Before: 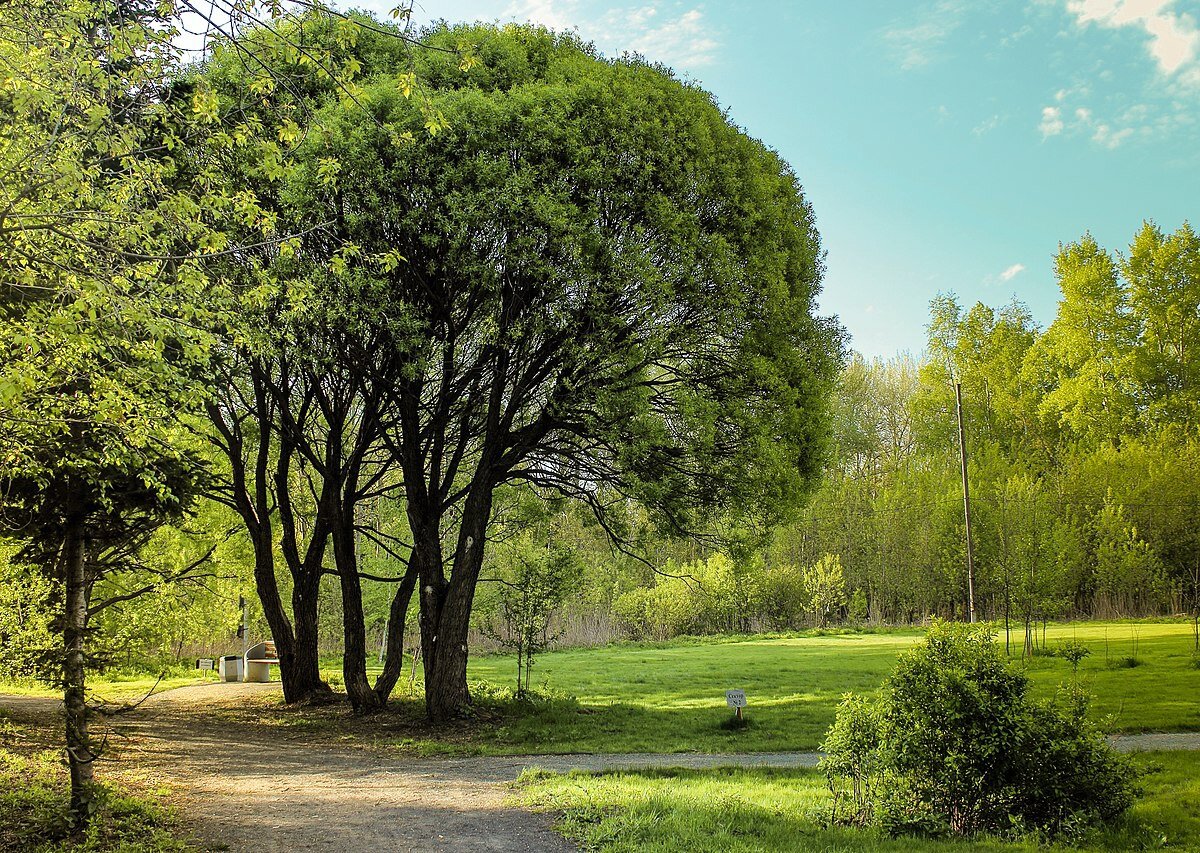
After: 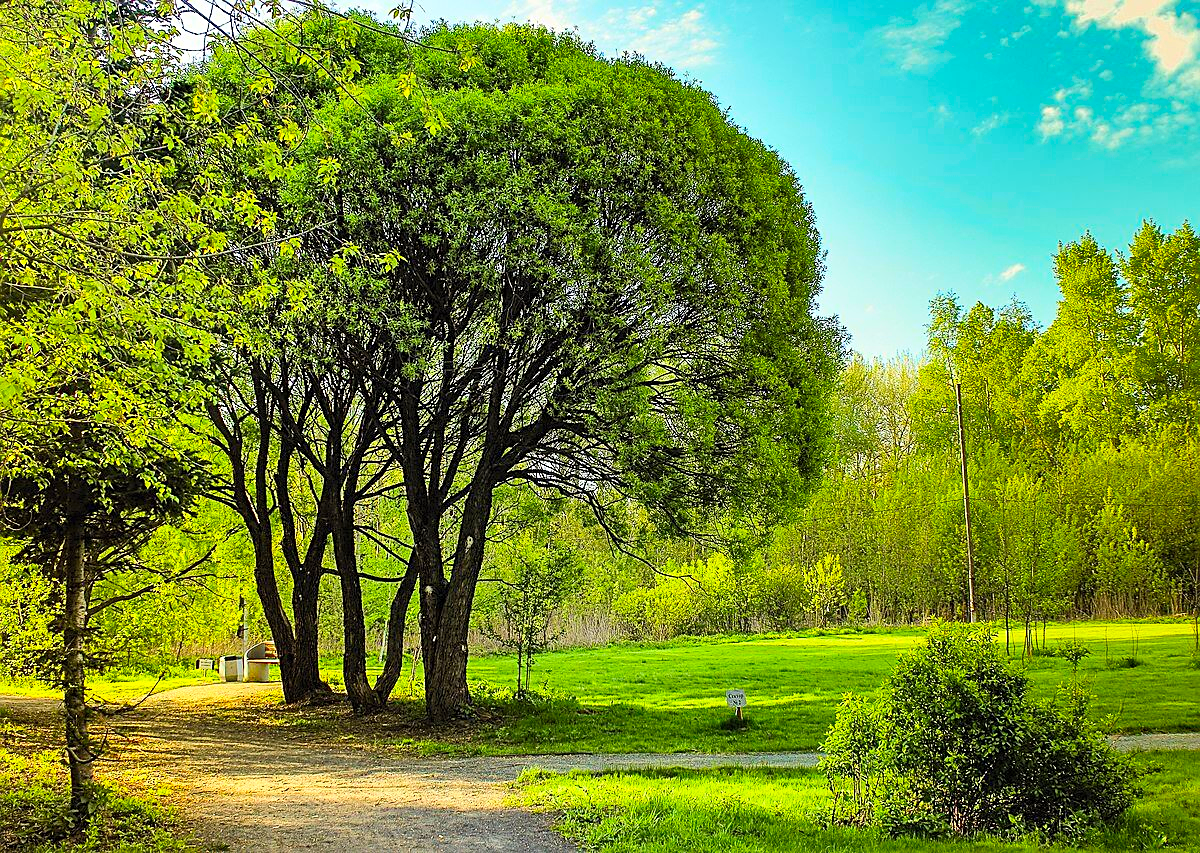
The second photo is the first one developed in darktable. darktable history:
contrast brightness saturation: contrast 0.197, brightness 0.196, saturation 0.799
sharpen: on, module defaults
shadows and highlights: shadows 74.97, highlights -61.05, soften with gaussian
